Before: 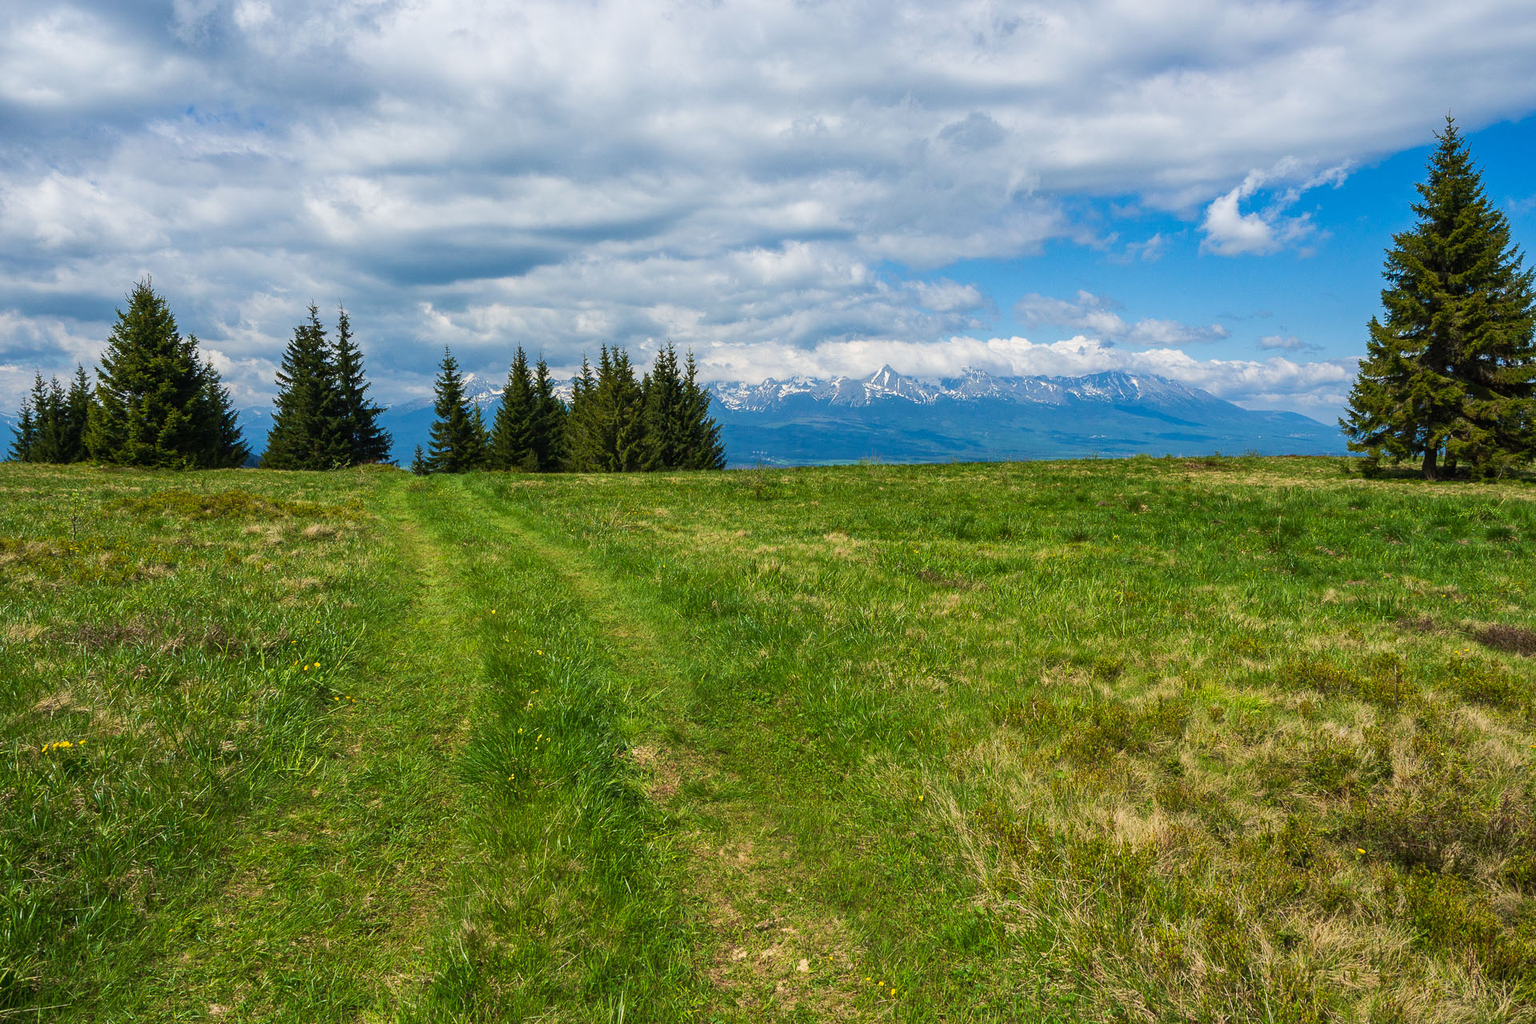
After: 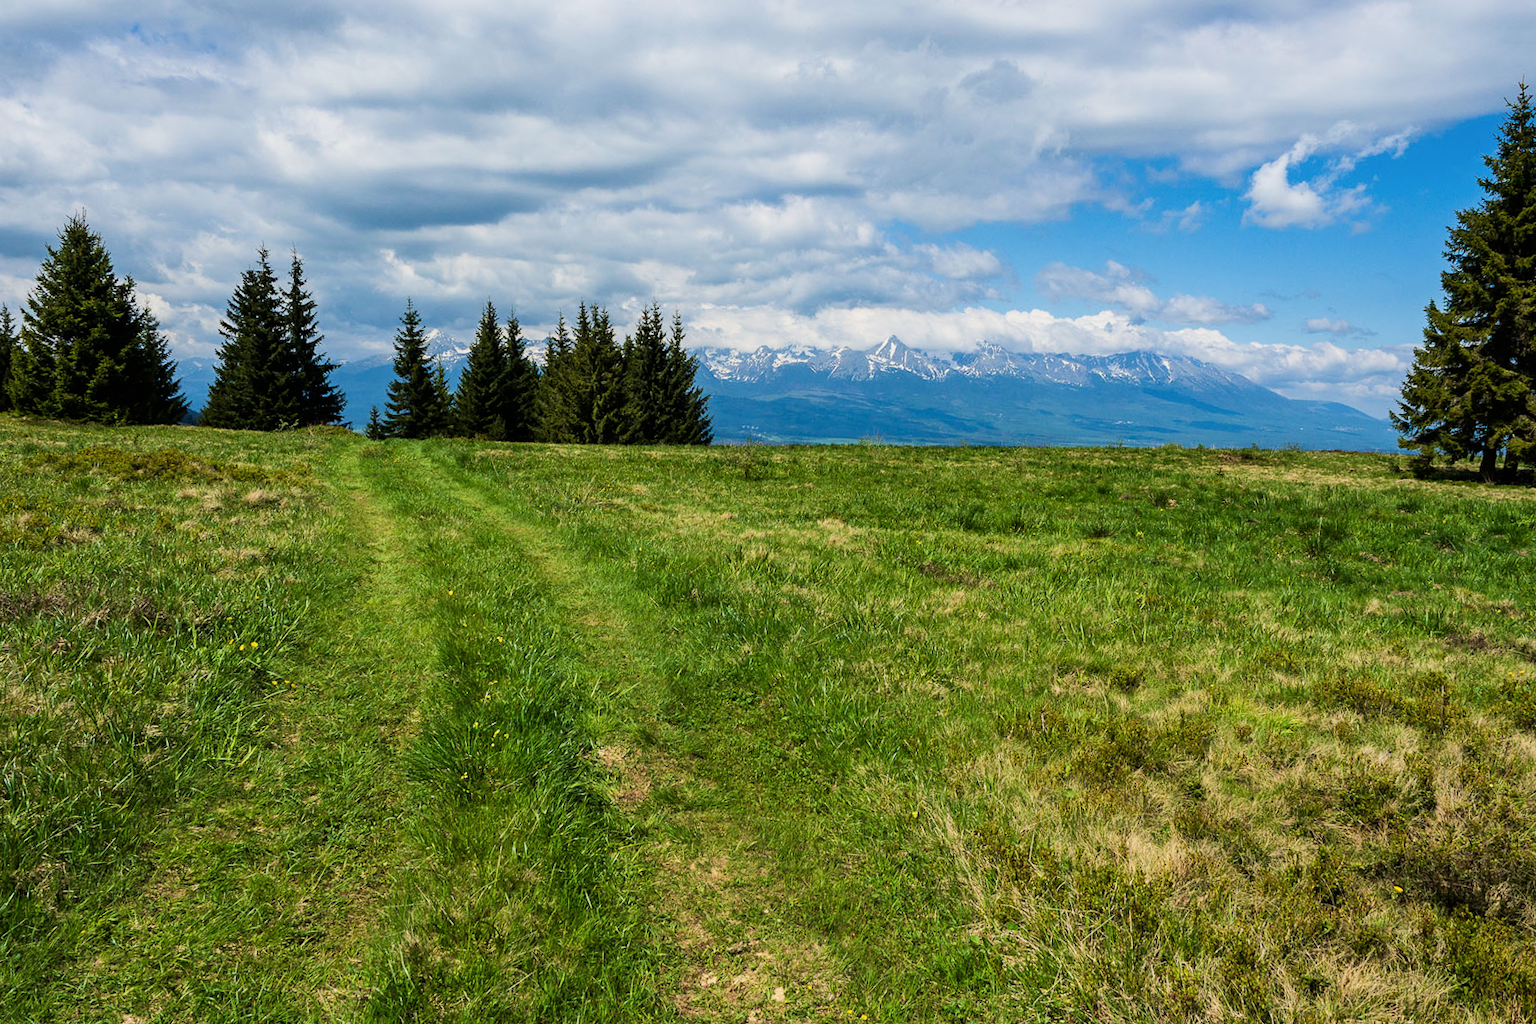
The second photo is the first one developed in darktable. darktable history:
crop and rotate: angle -1.96°, left 3.097%, top 4.154%, right 1.586%, bottom 0.529%
filmic rgb: black relative exposure -8.07 EV, white relative exposure 3 EV, hardness 5.35, contrast 1.25
